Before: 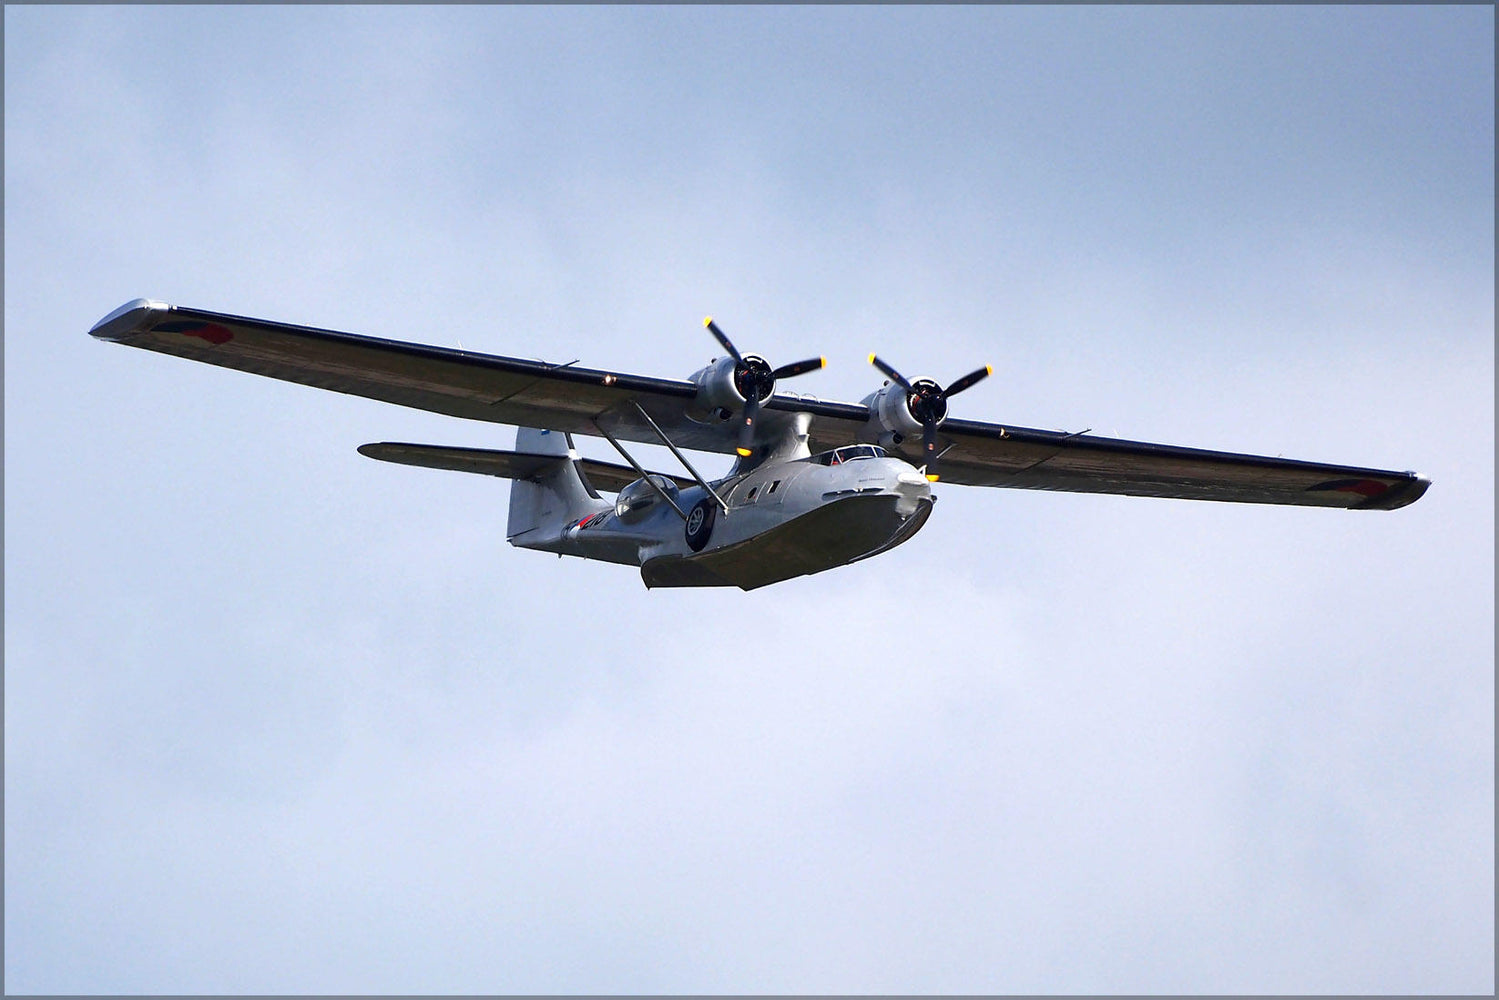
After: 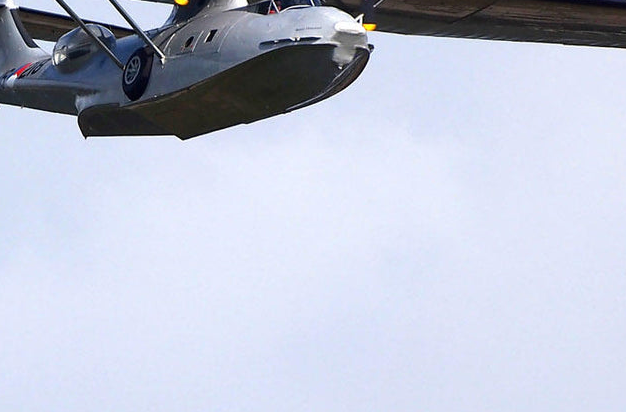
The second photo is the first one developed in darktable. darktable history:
crop: left 37.592%, top 45.11%, right 20.586%, bottom 13.618%
